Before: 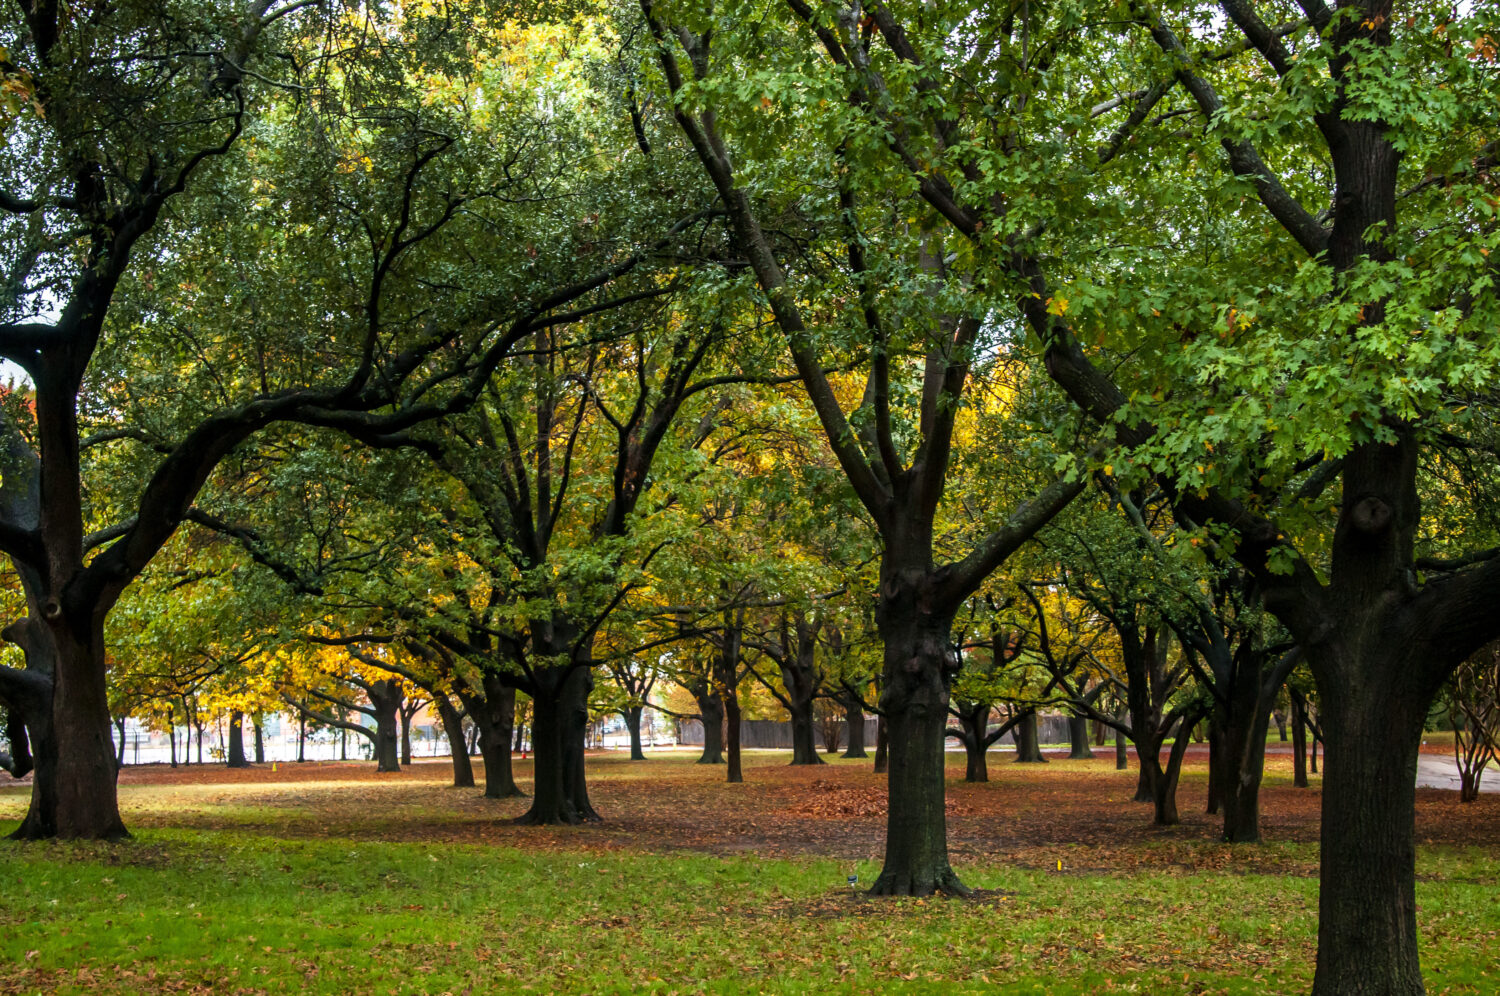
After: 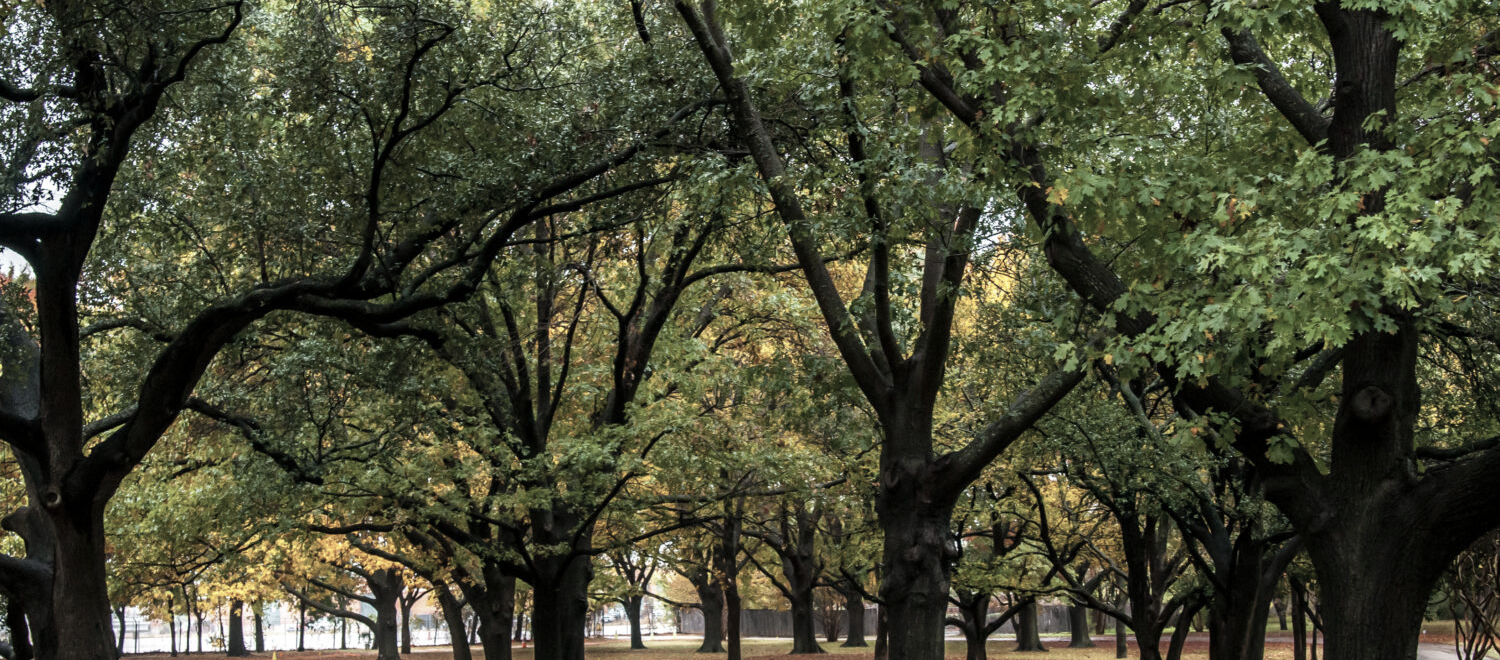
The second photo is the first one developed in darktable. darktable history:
crop: top 11.149%, bottom 22.531%
color correction: highlights b* -0.038, saturation 0.539
